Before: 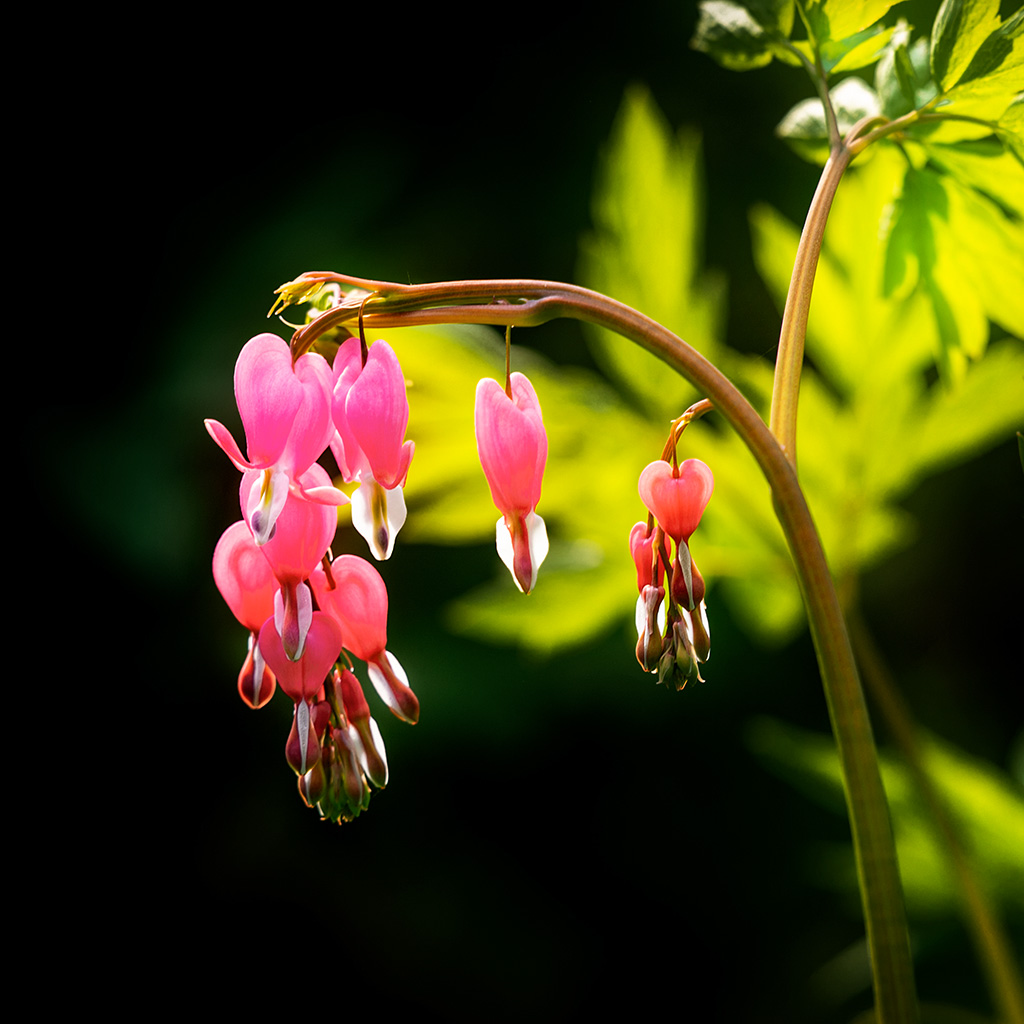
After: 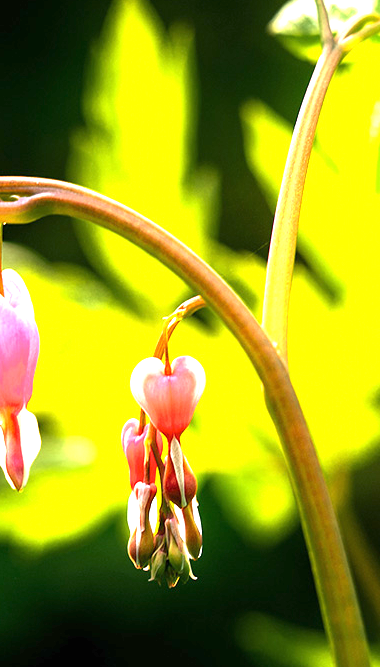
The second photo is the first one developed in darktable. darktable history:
crop and rotate: left 49.707%, top 10.154%, right 13.169%, bottom 24.708%
exposure: black level correction 0, exposure 1.591 EV, compensate highlight preservation false
